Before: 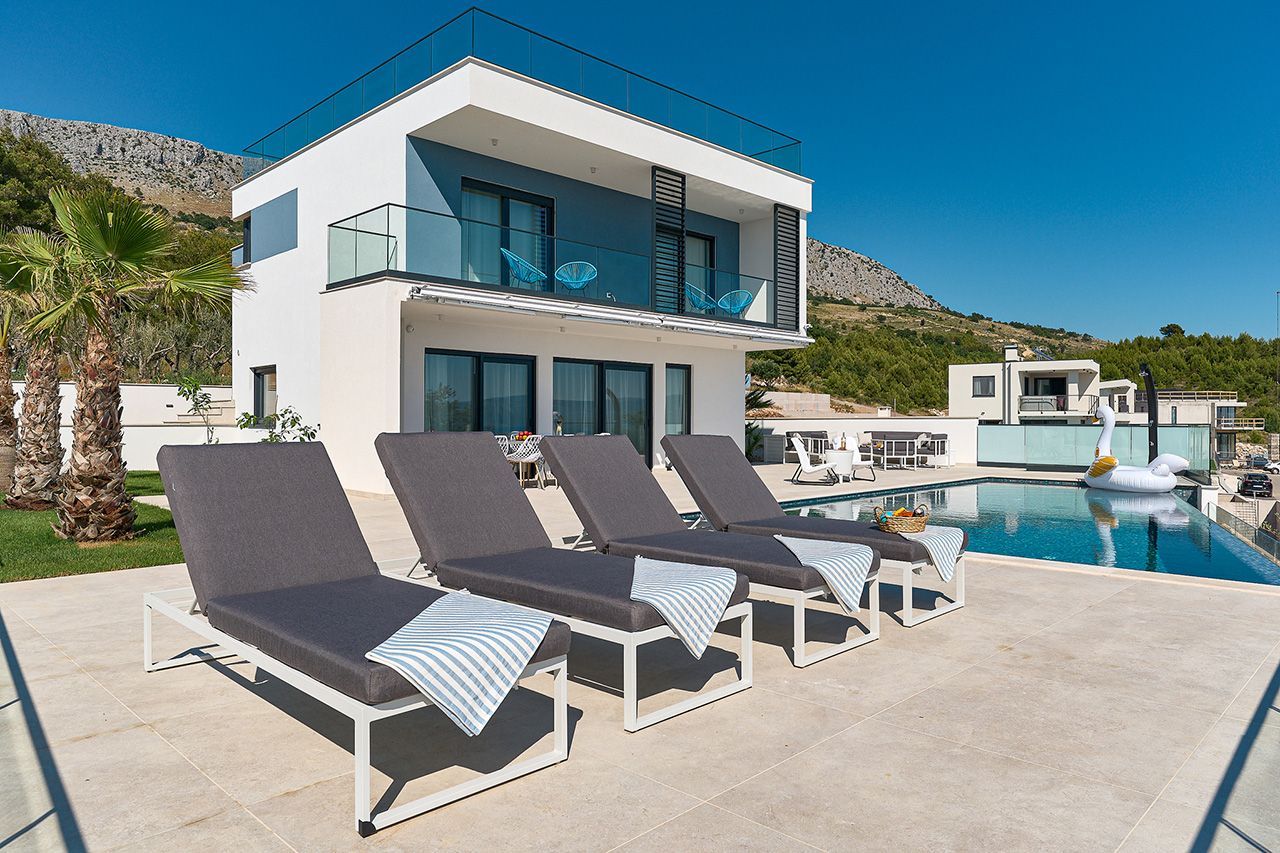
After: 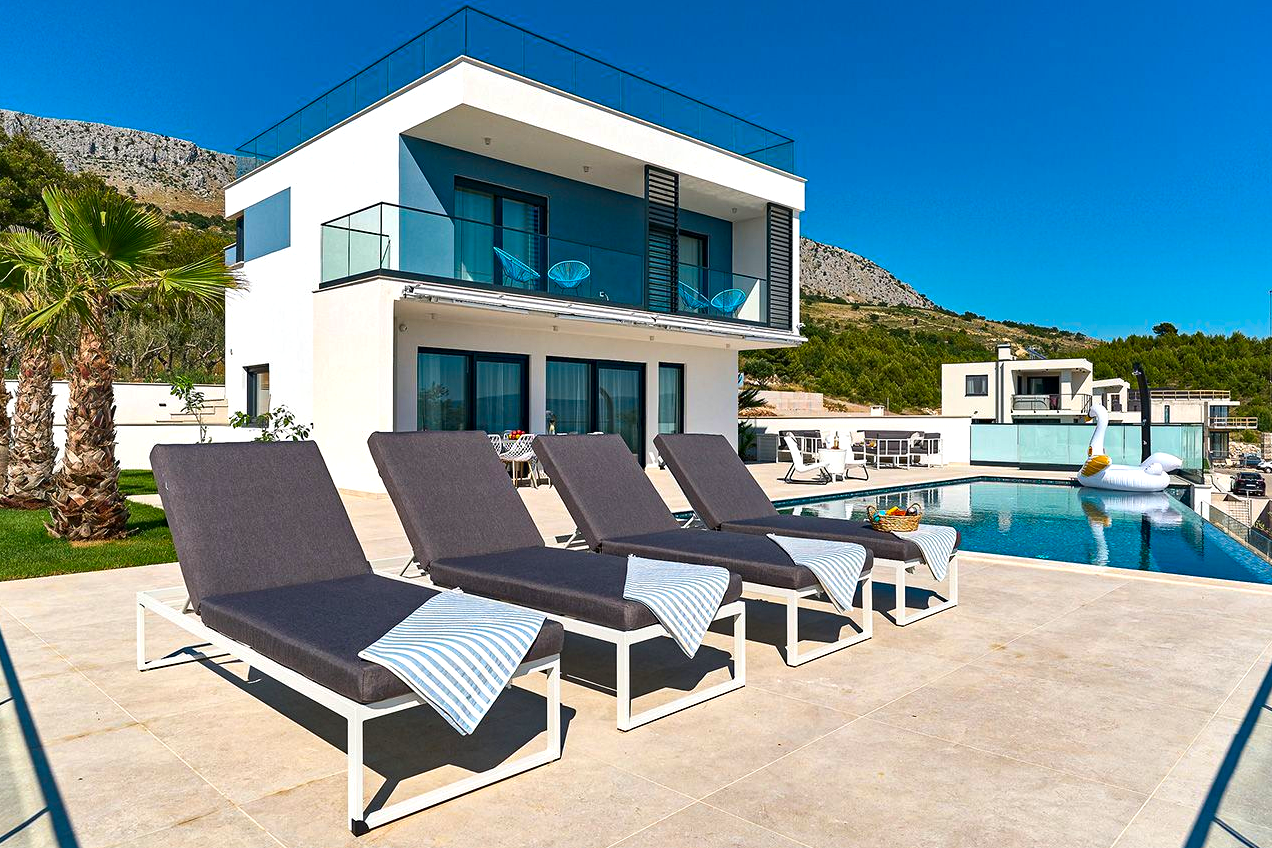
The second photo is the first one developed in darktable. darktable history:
haze removal: compatibility mode true, adaptive false
crop and rotate: left 0.614%, top 0.179%, bottom 0.309%
tone equalizer: -8 EV -0.417 EV, -7 EV -0.389 EV, -6 EV -0.333 EV, -5 EV -0.222 EV, -3 EV 0.222 EV, -2 EV 0.333 EV, -1 EV 0.389 EV, +0 EV 0.417 EV, edges refinement/feathering 500, mask exposure compensation -1.57 EV, preserve details no
contrast brightness saturation: brightness -0.02, saturation 0.35
